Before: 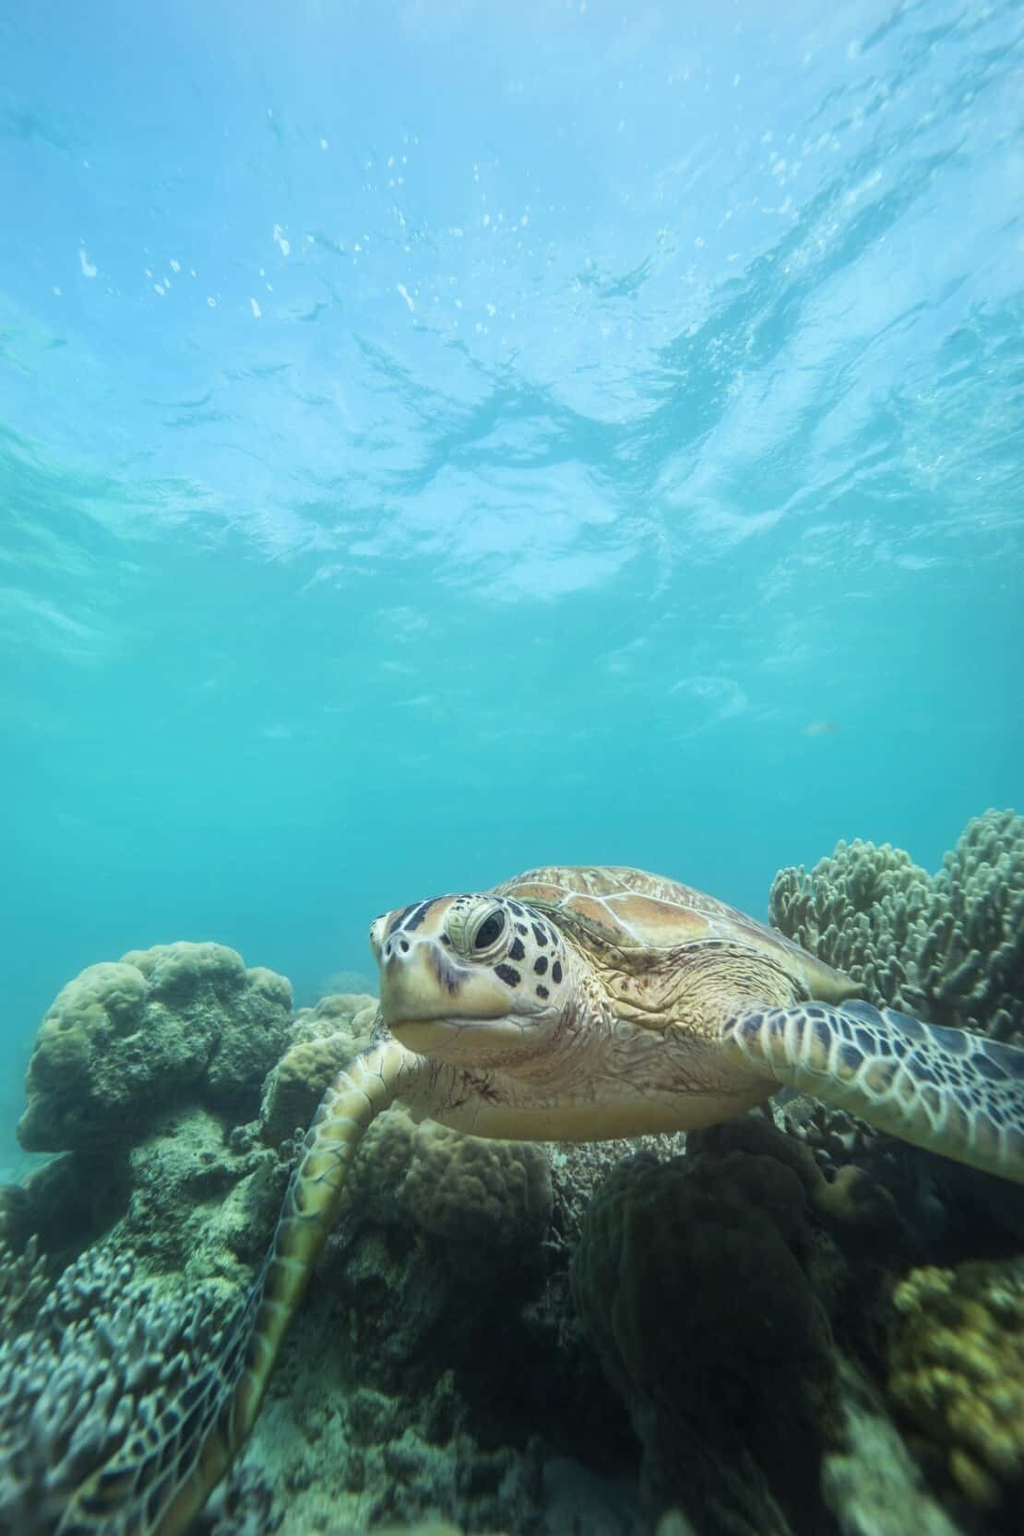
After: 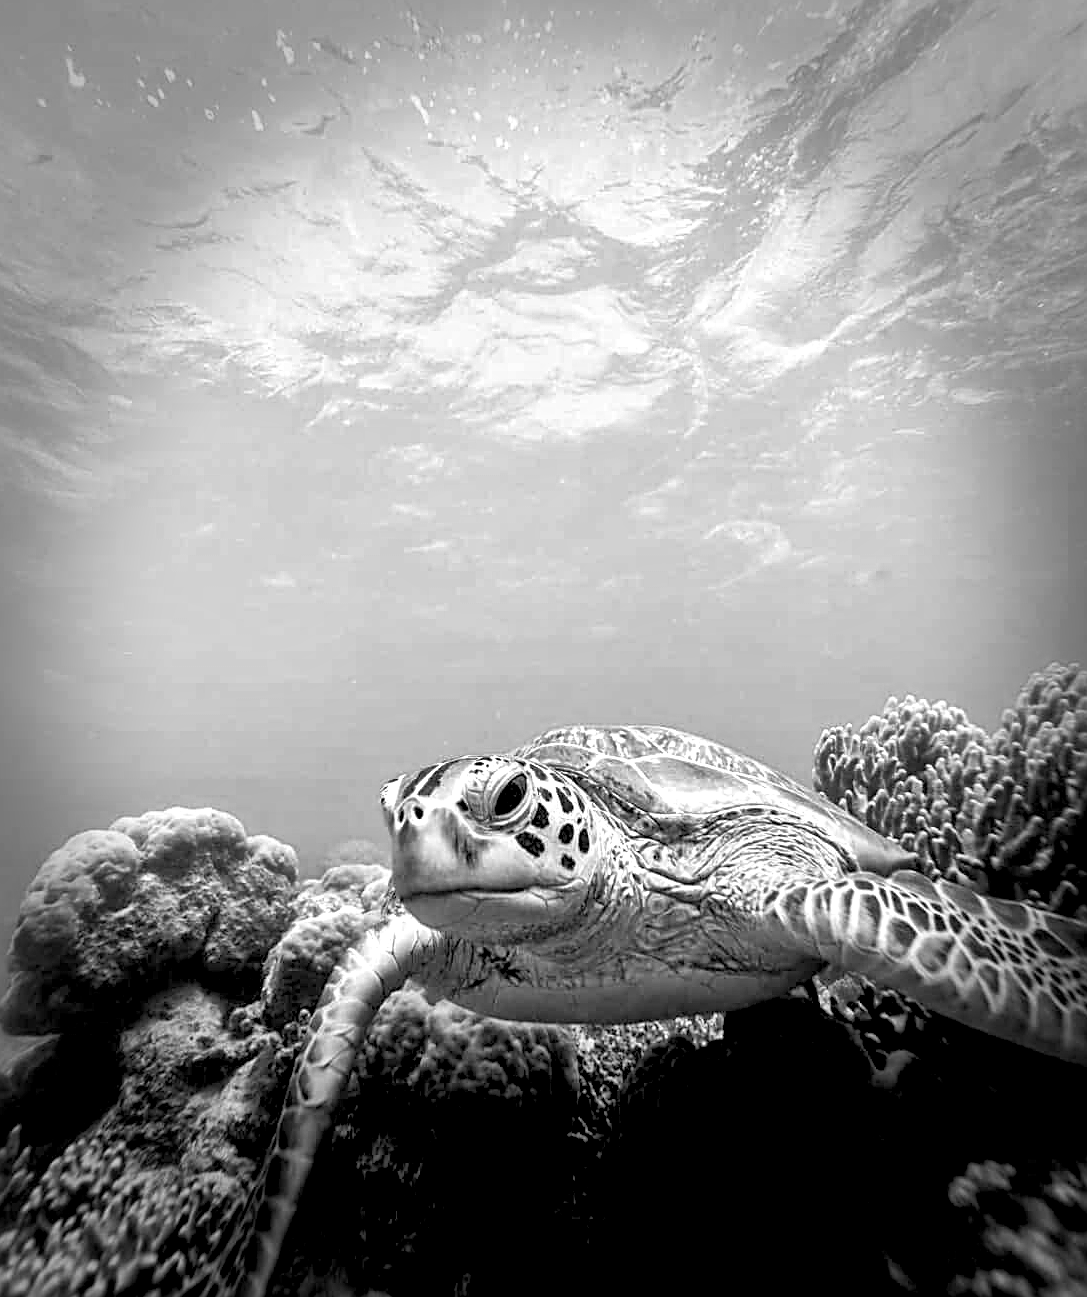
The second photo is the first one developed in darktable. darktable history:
monochrome: a 2.21, b -1.33, size 2.2
vignetting: fall-off start 66.7%, fall-off radius 39.74%, brightness -0.576, saturation -0.258, automatic ratio true, width/height ratio 0.671, dithering 16-bit output
exposure: compensate highlight preservation false
sharpen: radius 2.531, amount 0.628
color balance rgb: perceptual saturation grading › highlights -29.58%, perceptual saturation grading › mid-tones 29.47%, perceptual saturation grading › shadows 59.73%, perceptual brilliance grading › global brilliance -17.79%, perceptual brilliance grading › highlights 28.73%, global vibrance 15.44%
crop and rotate: left 1.814%, top 12.818%, right 0.25%, bottom 9.225%
rgb levels: levels [[0.029, 0.461, 0.922], [0, 0.5, 1], [0, 0.5, 1]]
local contrast: mode bilateral grid, contrast 20, coarseness 20, detail 150%, midtone range 0.2
